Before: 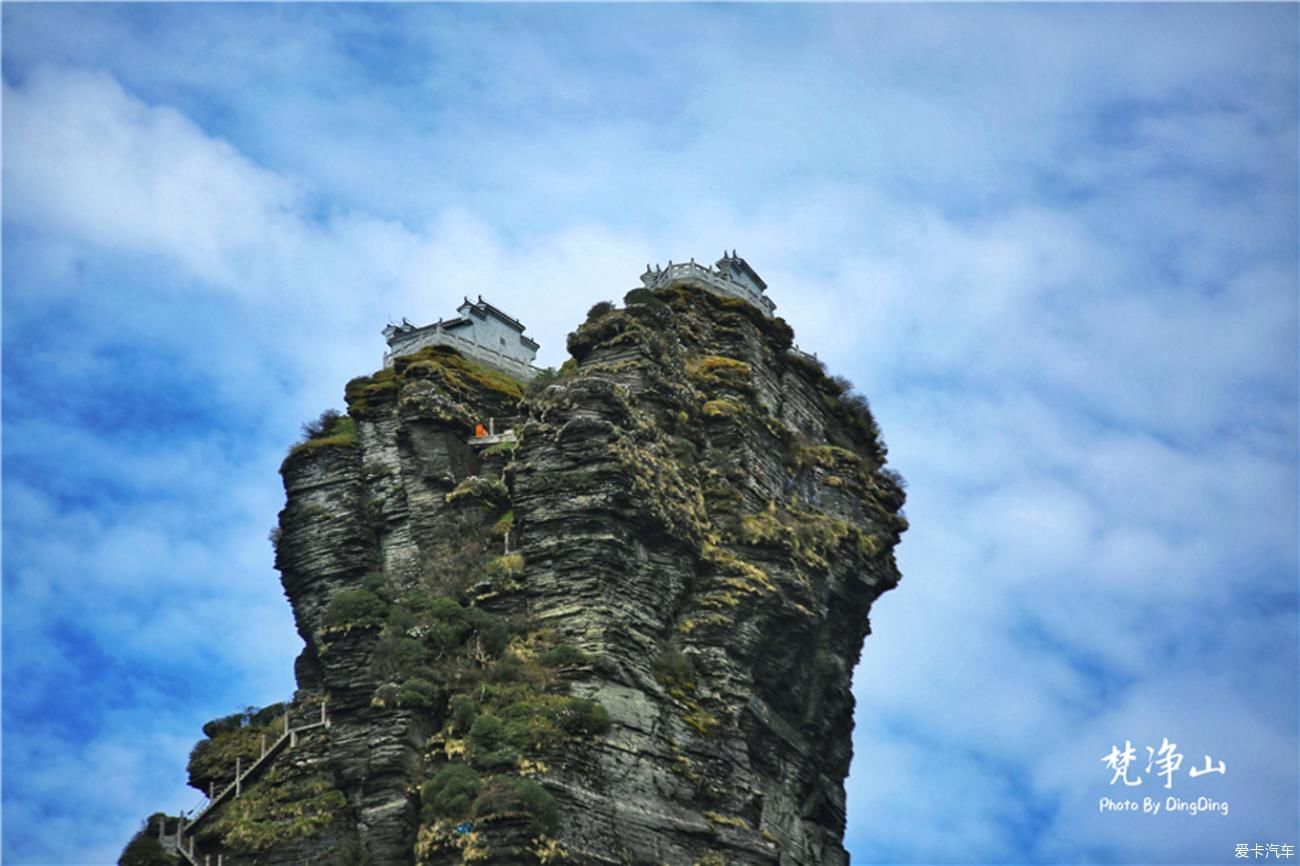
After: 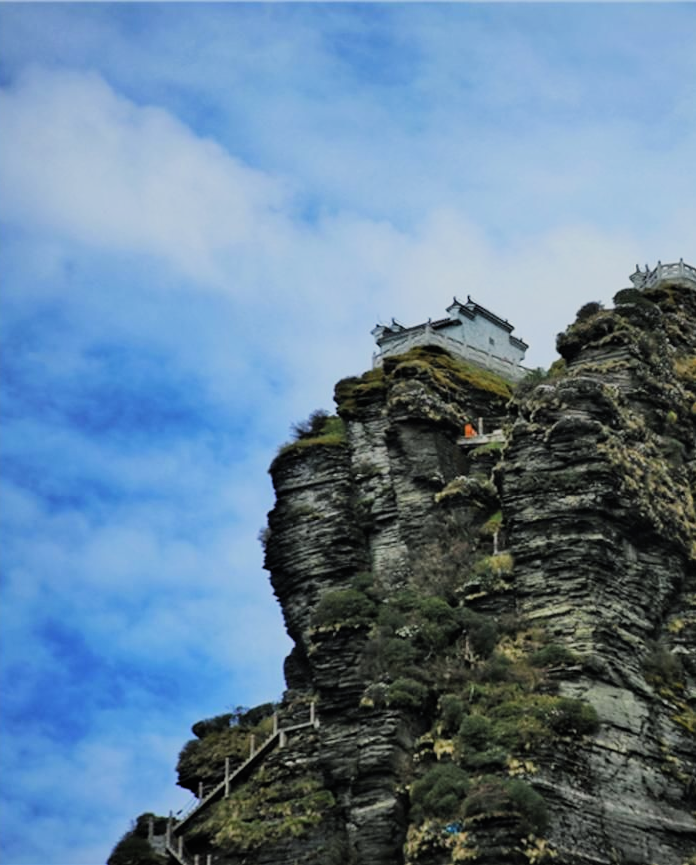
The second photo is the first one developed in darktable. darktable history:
filmic rgb: black relative exposure -7.65 EV, white relative exposure 4.56 EV, hardness 3.61, contrast 1.055, add noise in highlights 0.001, preserve chrominance luminance Y, color science v3 (2019), use custom middle-gray values true, contrast in highlights soft
crop: left 0.907%, right 45.535%, bottom 0.086%
